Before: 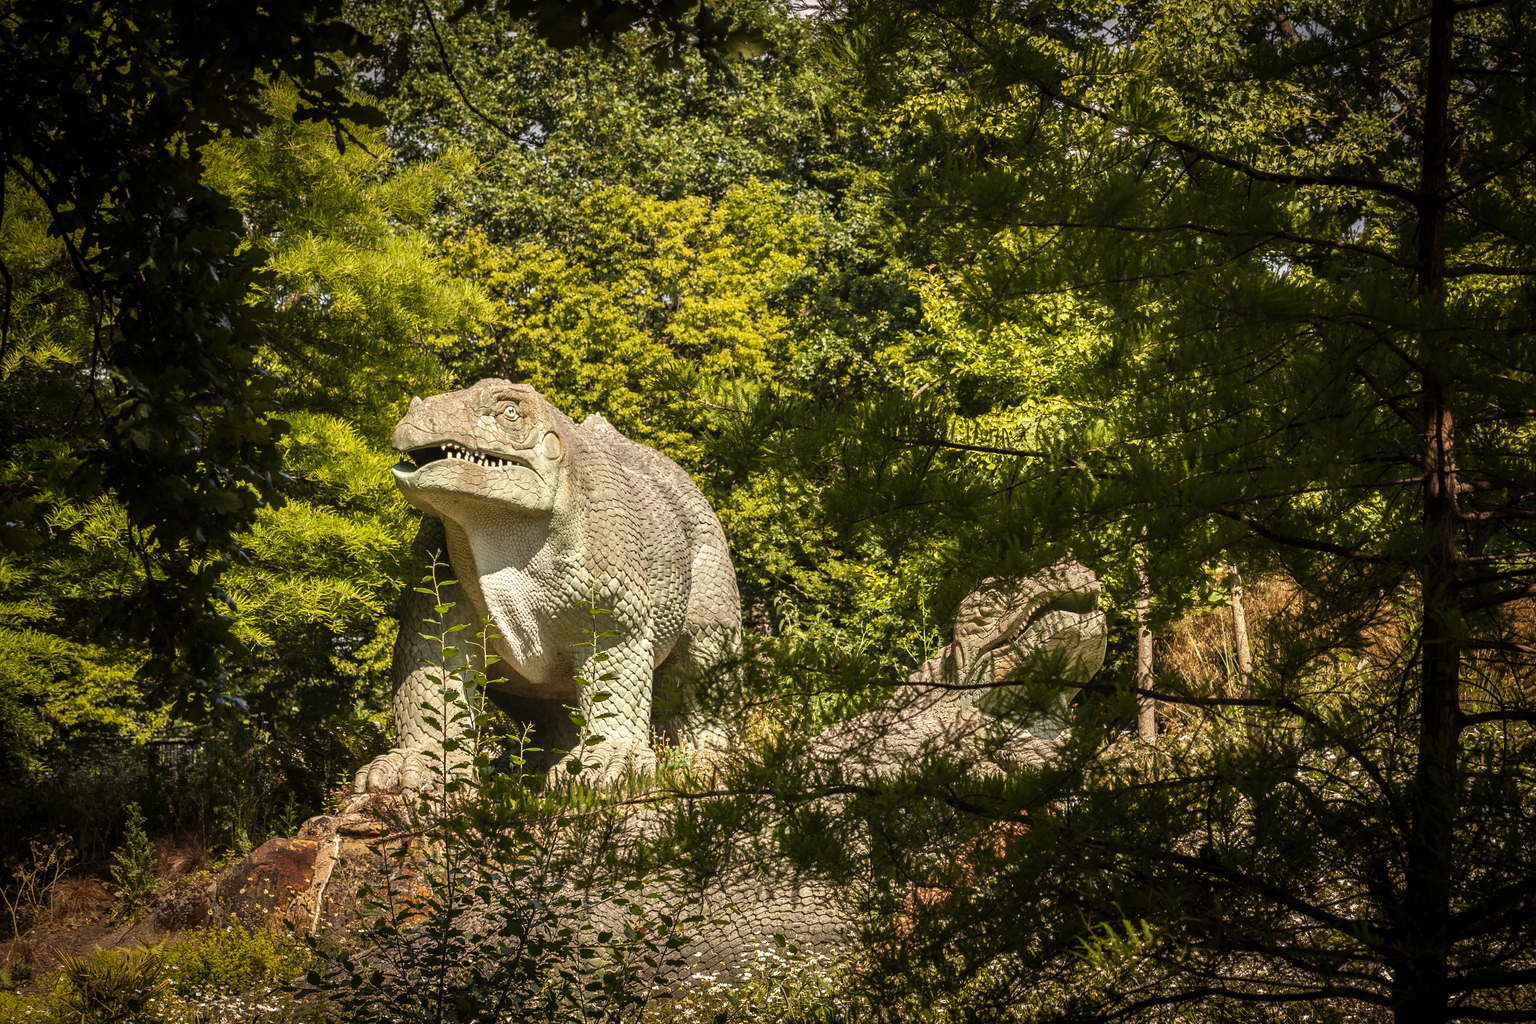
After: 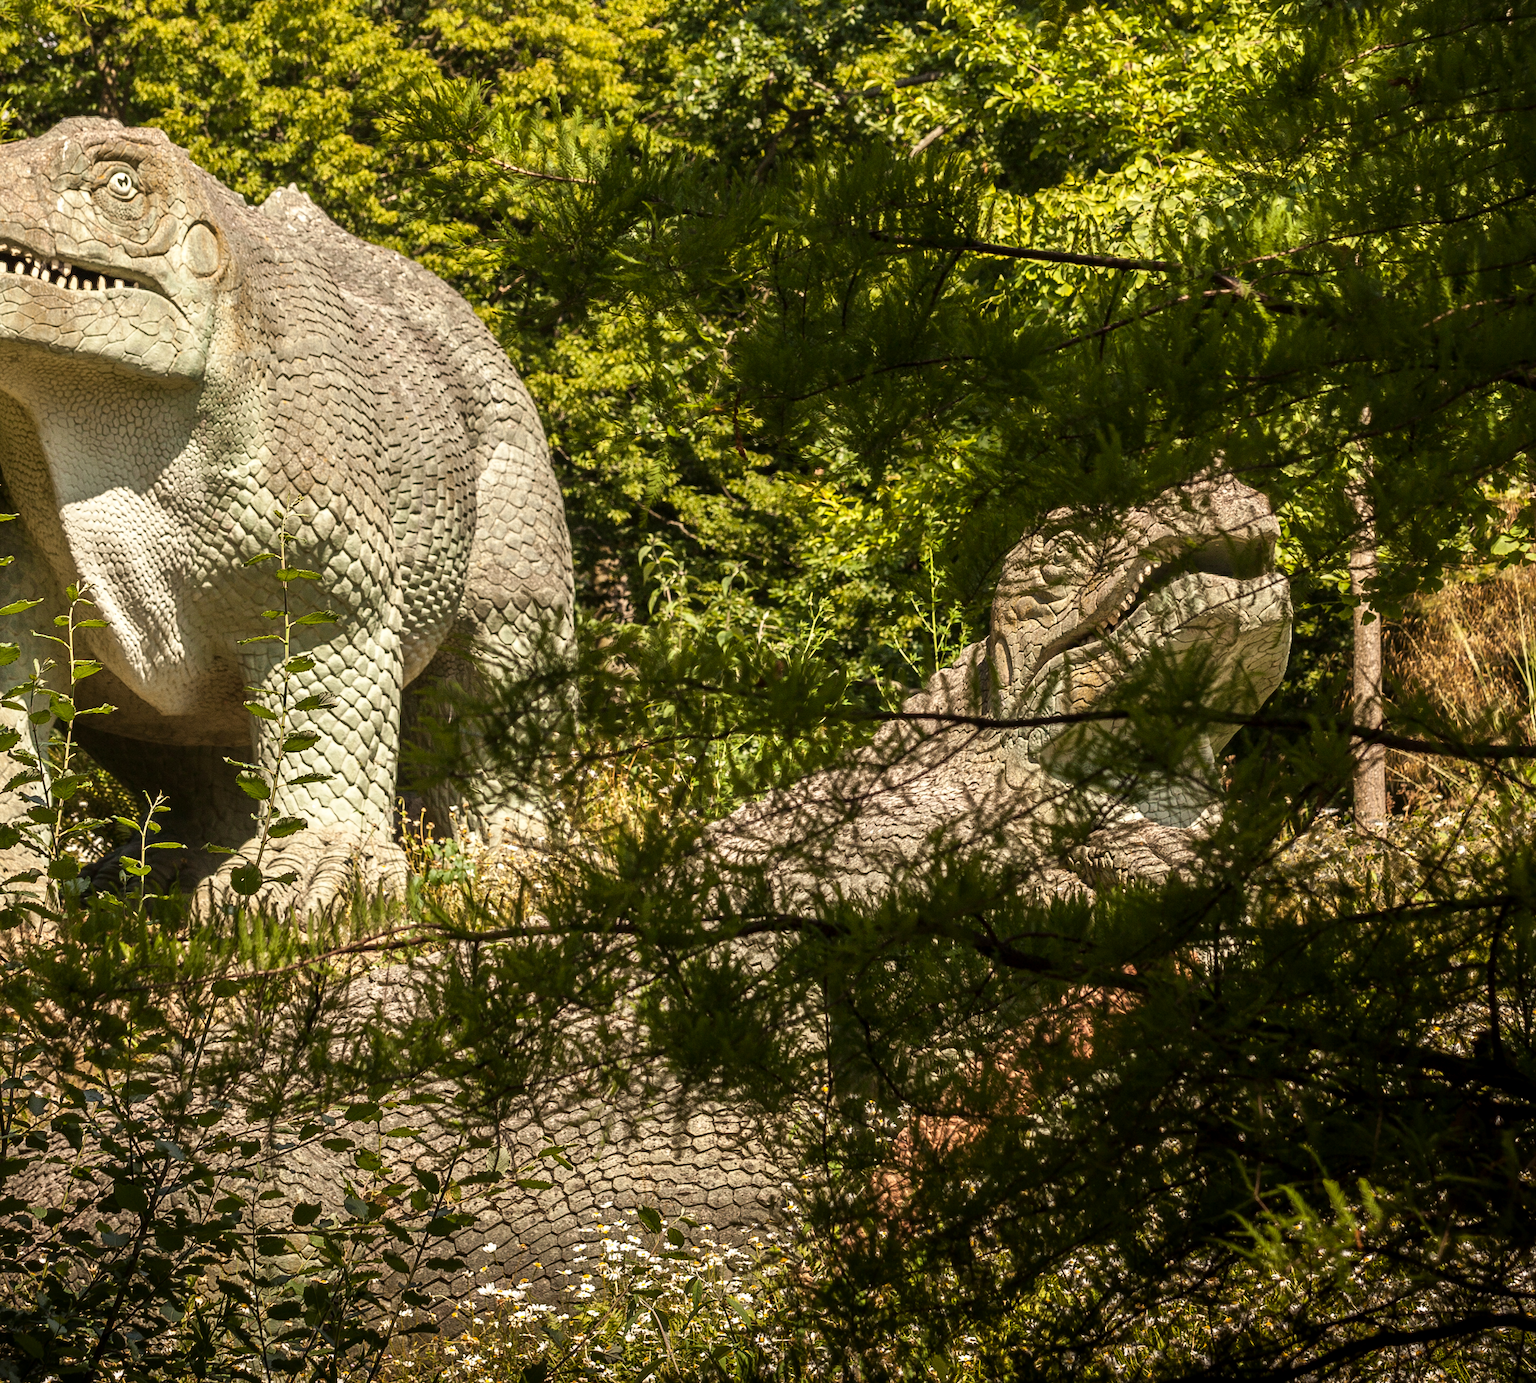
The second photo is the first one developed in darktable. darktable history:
crop and rotate: left 29.237%, top 31.152%, right 19.807%
exposure: black level correction 0.001, compensate highlight preservation false
